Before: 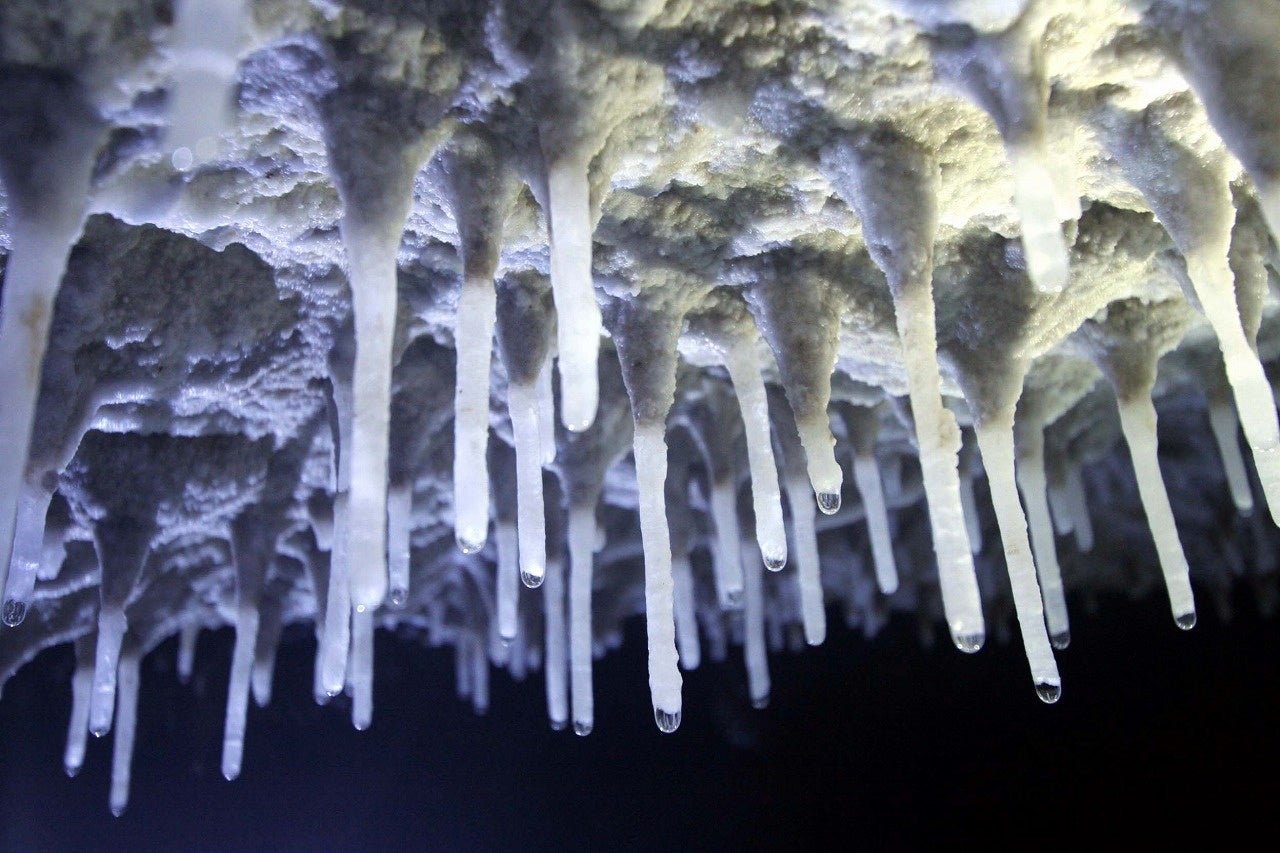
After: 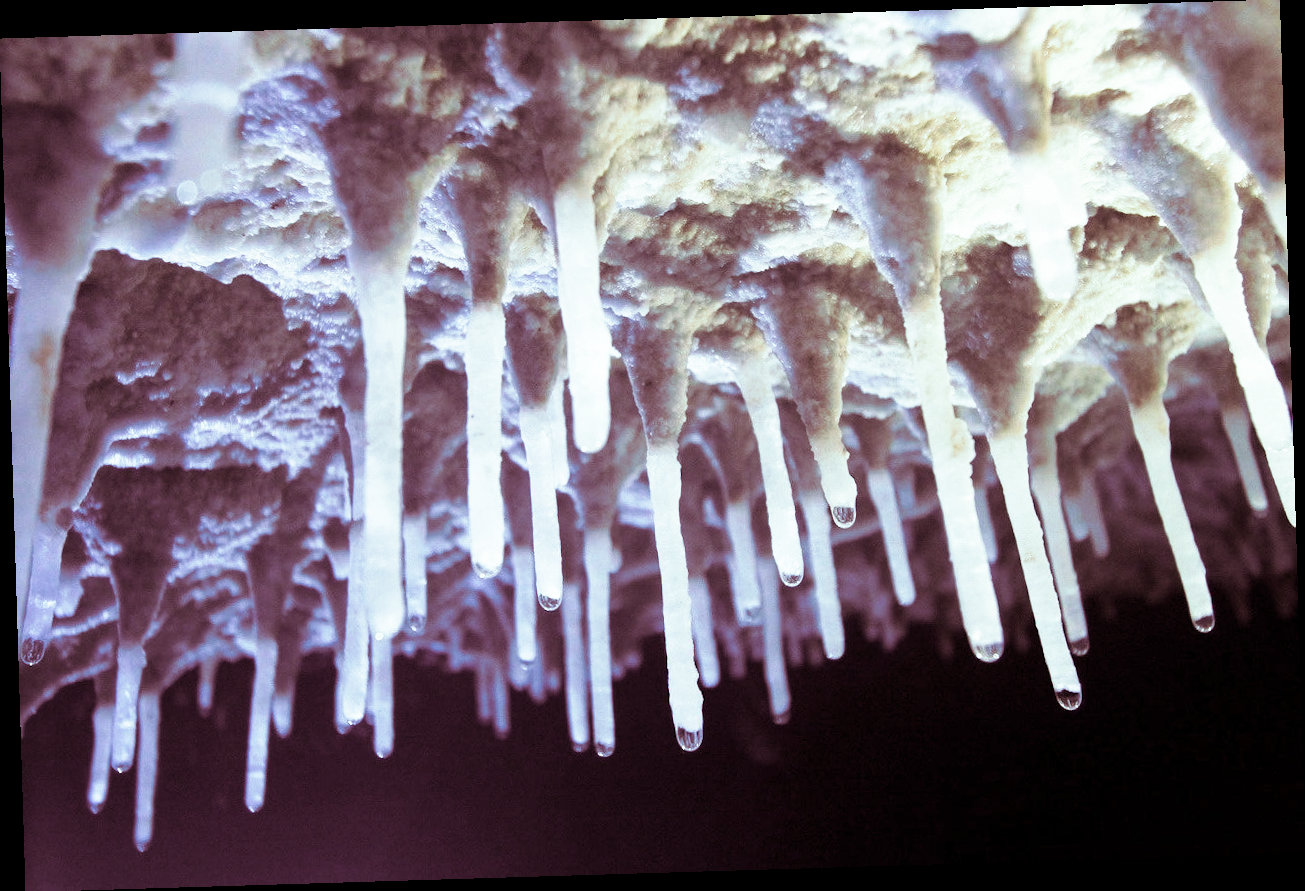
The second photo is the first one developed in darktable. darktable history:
contrast brightness saturation: saturation -0.05
split-toning: highlights › hue 180°
rotate and perspective: rotation -1.75°, automatic cropping off
base curve: curves: ch0 [(0, 0) (0.579, 0.807) (1, 1)], preserve colors none
